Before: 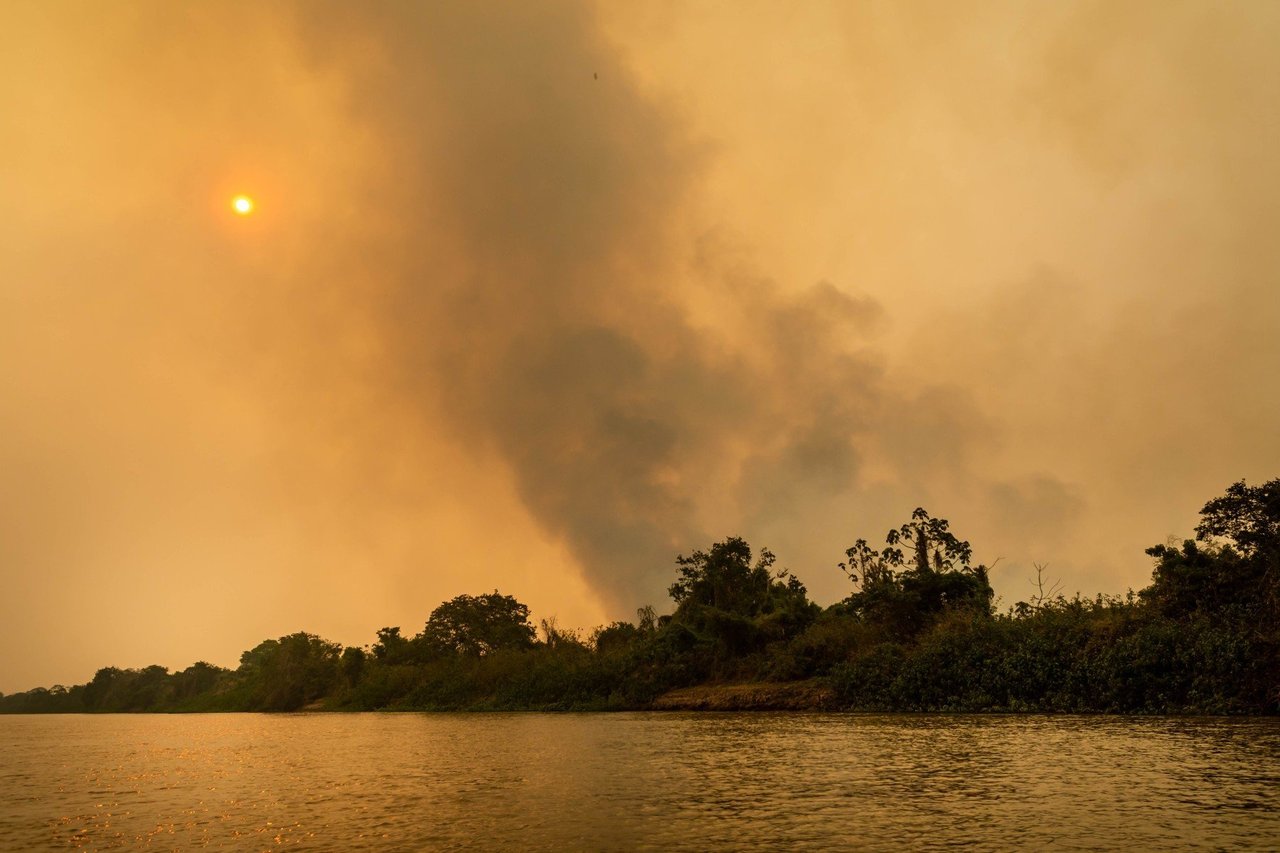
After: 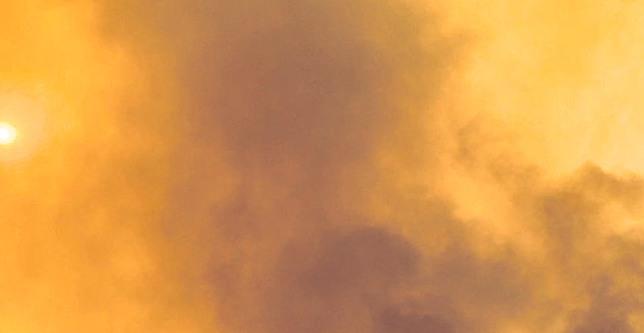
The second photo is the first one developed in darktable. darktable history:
shadows and highlights: low approximation 0.01, soften with gaussian
crop: left 15.306%, top 9.065%, right 30.789%, bottom 48.638%
rotate and perspective: rotation -4.57°, crop left 0.054, crop right 0.944, crop top 0.087, crop bottom 0.914
exposure: black level correction 0, exposure 0.7 EV, compensate exposure bias true, compensate highlight preservation false
local contrast: highlights 100%, shadows 100%, detail 120%, midtone range 0.2
split-toning: shadows › hue 316.8°, shadows › saturation 0.47, highlights › hue 201.6°, highlights › saturation 0, balance -41.97, compress 28.01%
